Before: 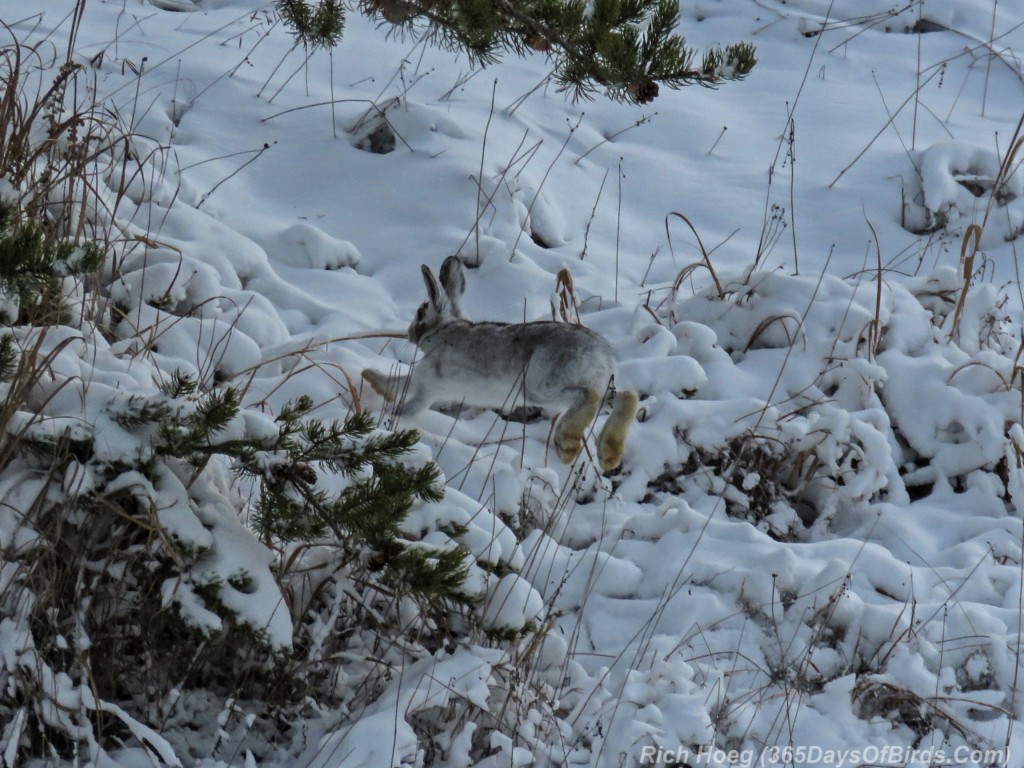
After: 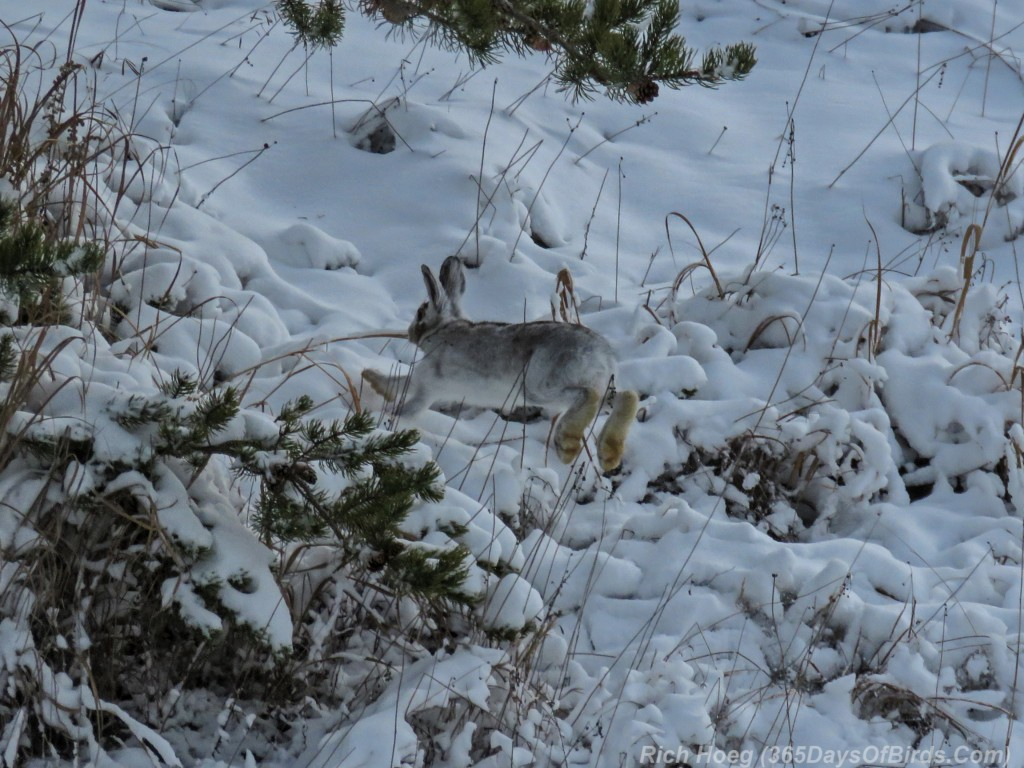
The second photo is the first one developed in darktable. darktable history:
shadows and highlights: shadows 30.2
